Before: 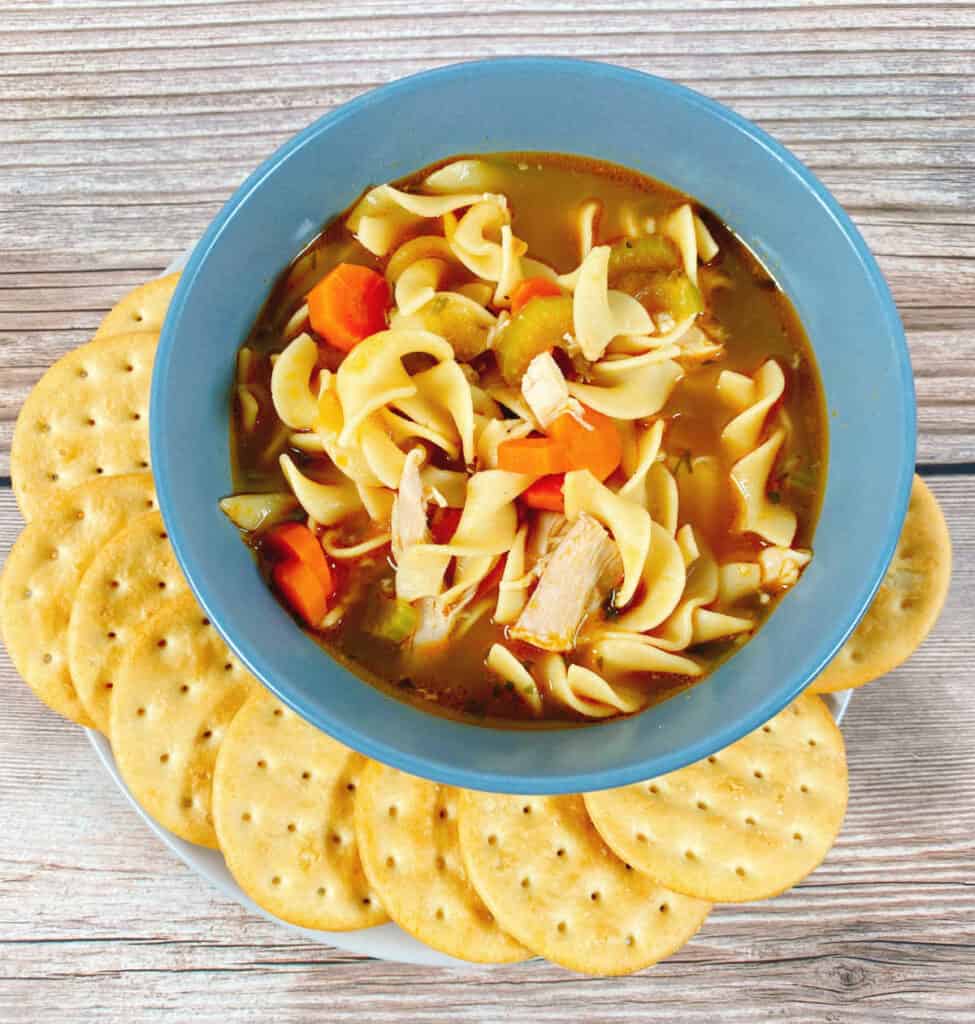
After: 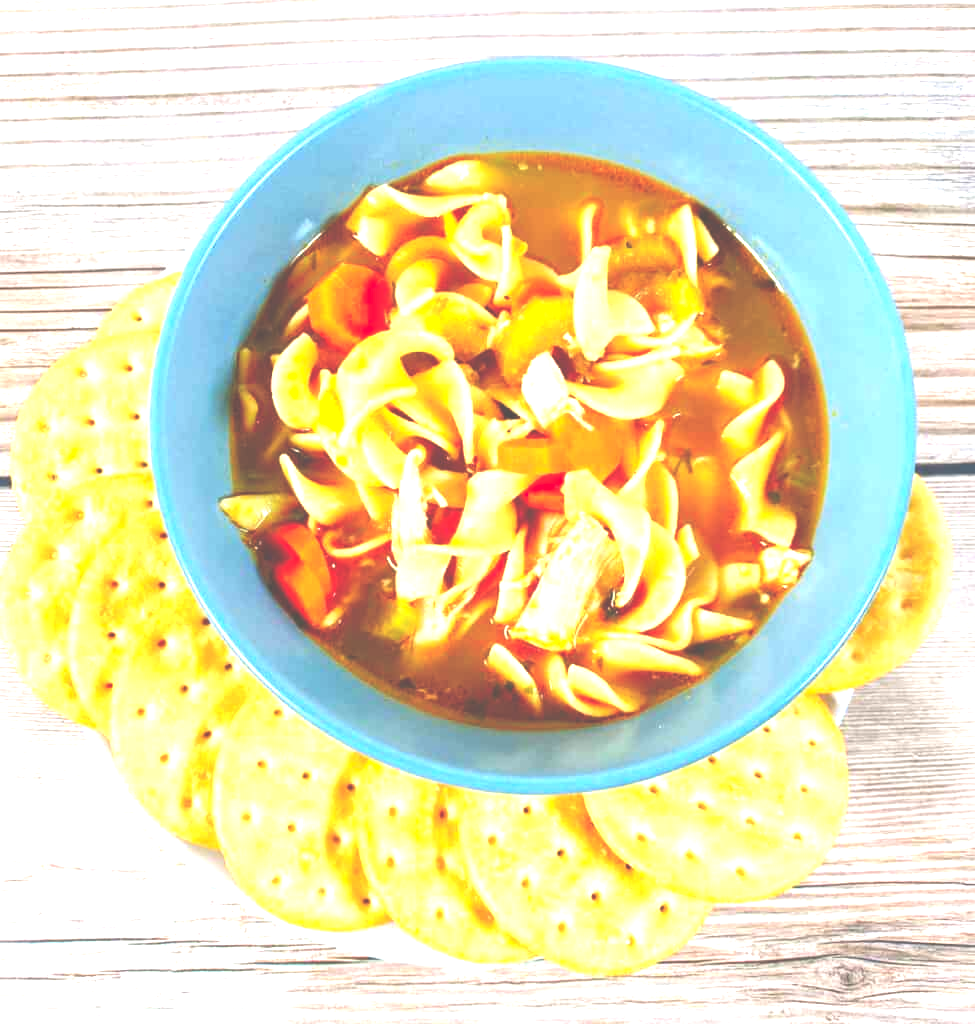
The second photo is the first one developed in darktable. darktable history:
levels: levels [0, 0.374, 0.749]
contrast brightness saturation: contrast 0.042, saturation 0.162
exposure: black level correction -0.04, exposure 0.063 EV, compensate highlight preservation false
